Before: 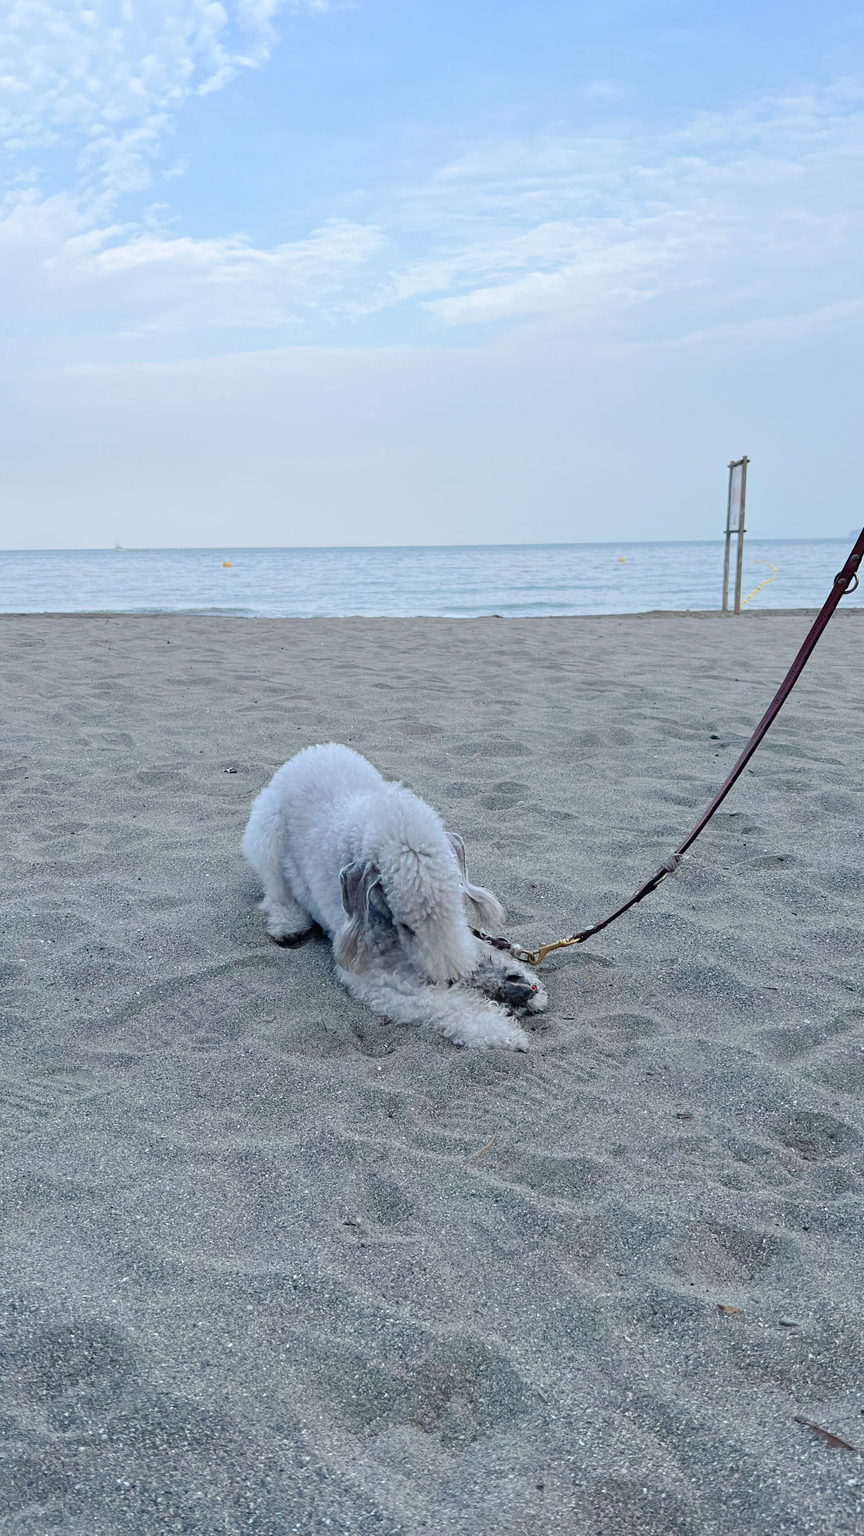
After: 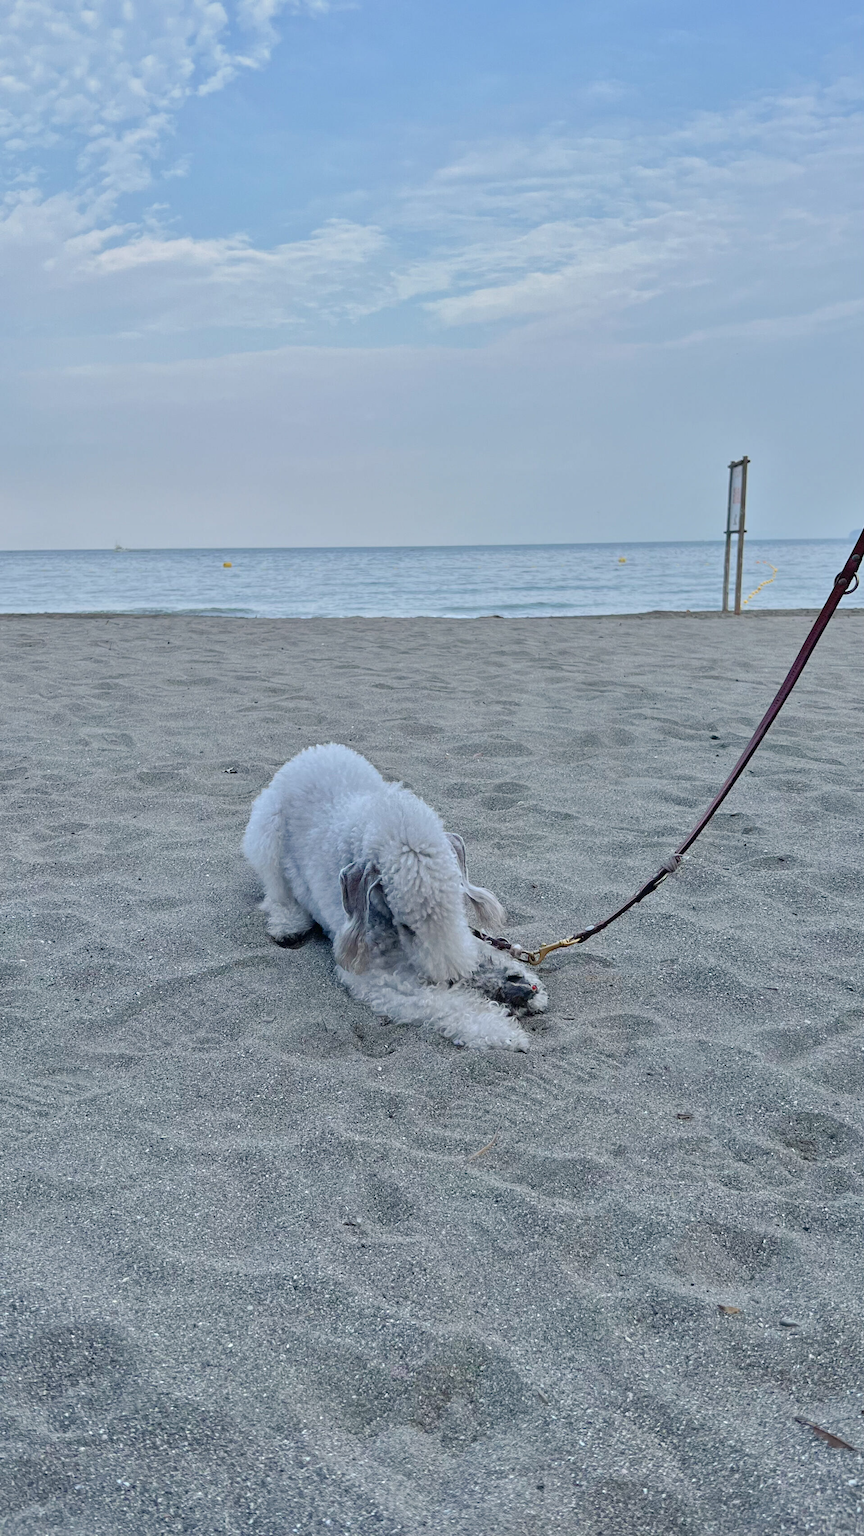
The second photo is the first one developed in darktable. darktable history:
tone equalizer: -8 EV -0.002 EV, -7 EV 0.005 EV, -6 EV -0.009 EV, -5 EV 0.011 EV, -4 EV -0.012 EV, -3 EV 0.007 EV, -2 EV -0.062 EV, -1 EV -0.293 EV, +0 EV -0.582 EV, smoothing diameter 2%, edges refinement/feathering 20, mask exposure compensation -1.57 EV, filter diffusion 5
shadows and highlights: soften with gaussian
